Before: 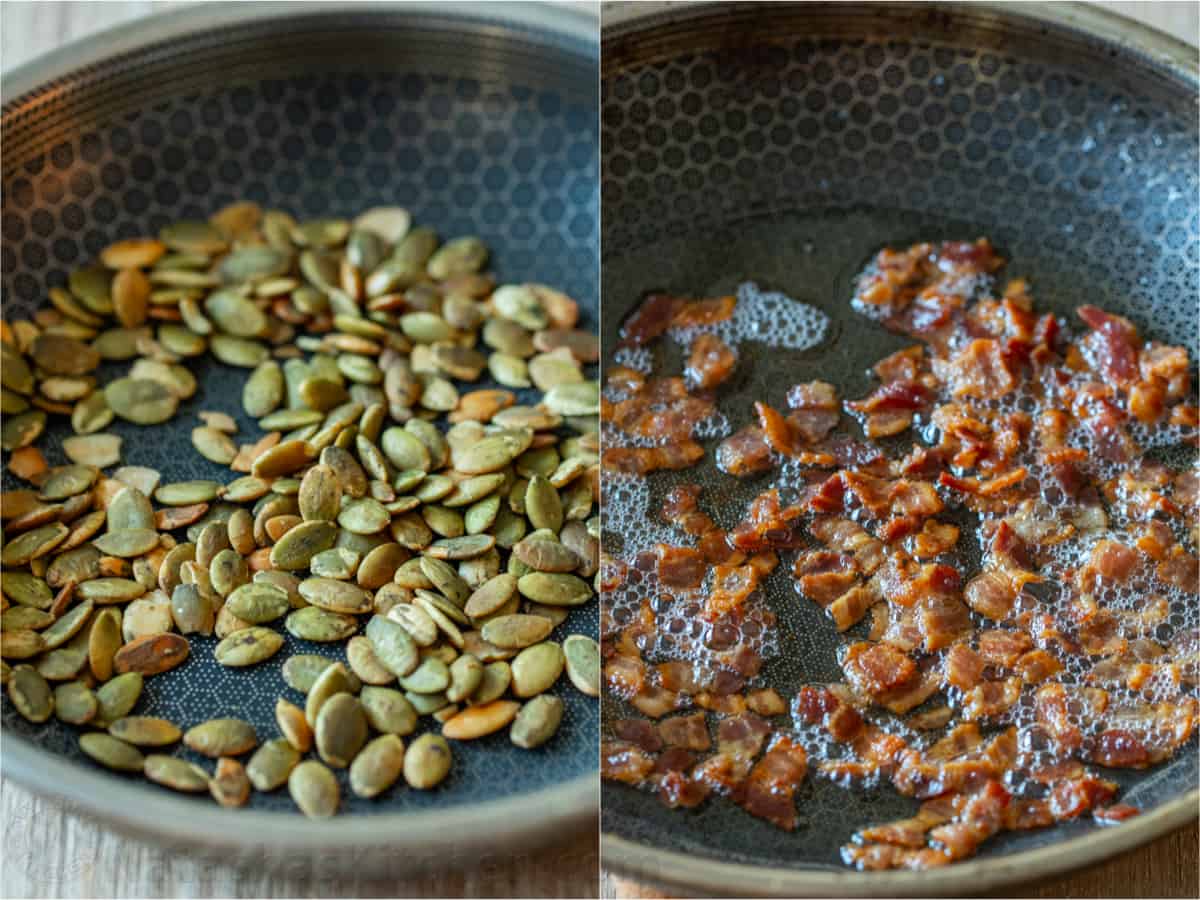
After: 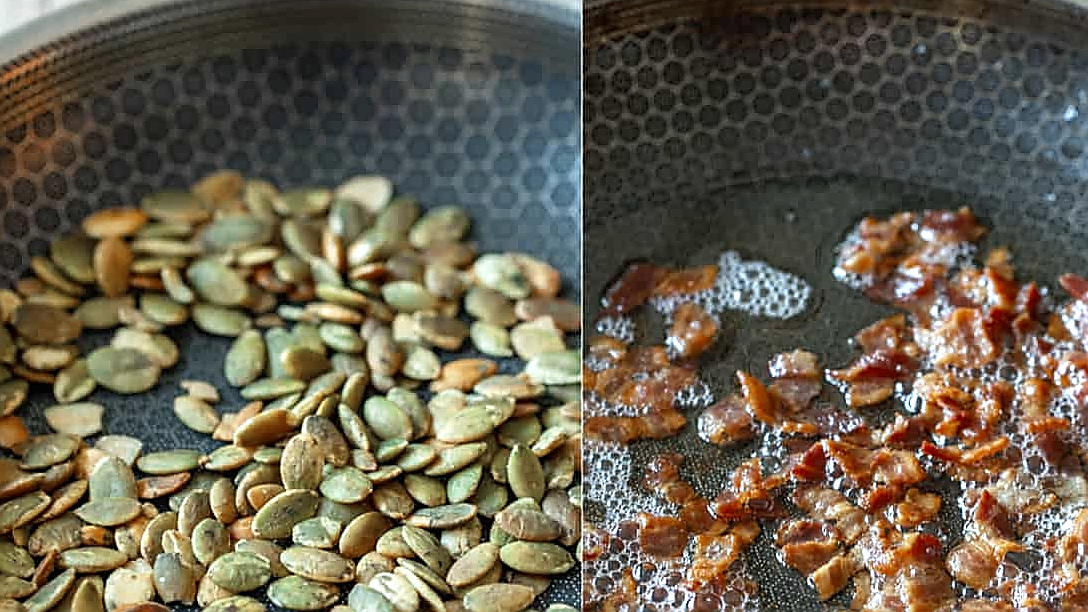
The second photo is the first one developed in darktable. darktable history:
sharpen: radius 1.4, amount 1.25, threshold 0.7
crop: left 1.509%, top 3.452%, right 7.696%, bottom 28.452%
tone equalizer: -8 EV -0.55 EV
exposure: exposure 0.507 EV, compensate highlight preservation false
color zones: curves: ch0 [(0, 0.5) (0.125, 0.4) (0.25, 0.5) (0.375, 0.4) (0.5, 0.4) (0.625, 0.6) (0.75, 0.6) (0.875, 0.5)]; ch1 [(0, 0.35) (0.125, 0.45) (0.25, 0.35) (0.375, 0.35) (0.5, 0.35) (0.625, 0.35) (0.75, 0.45) (0.875, 0.35)]; ch2 [(0, 0.6) (0.125, 0.5) (0.25, 0.5) (0.375, 0.6) (0.5, 0.6) (0.625, 0.5) (0.75, 0.5) (0.875, 0.5)]
